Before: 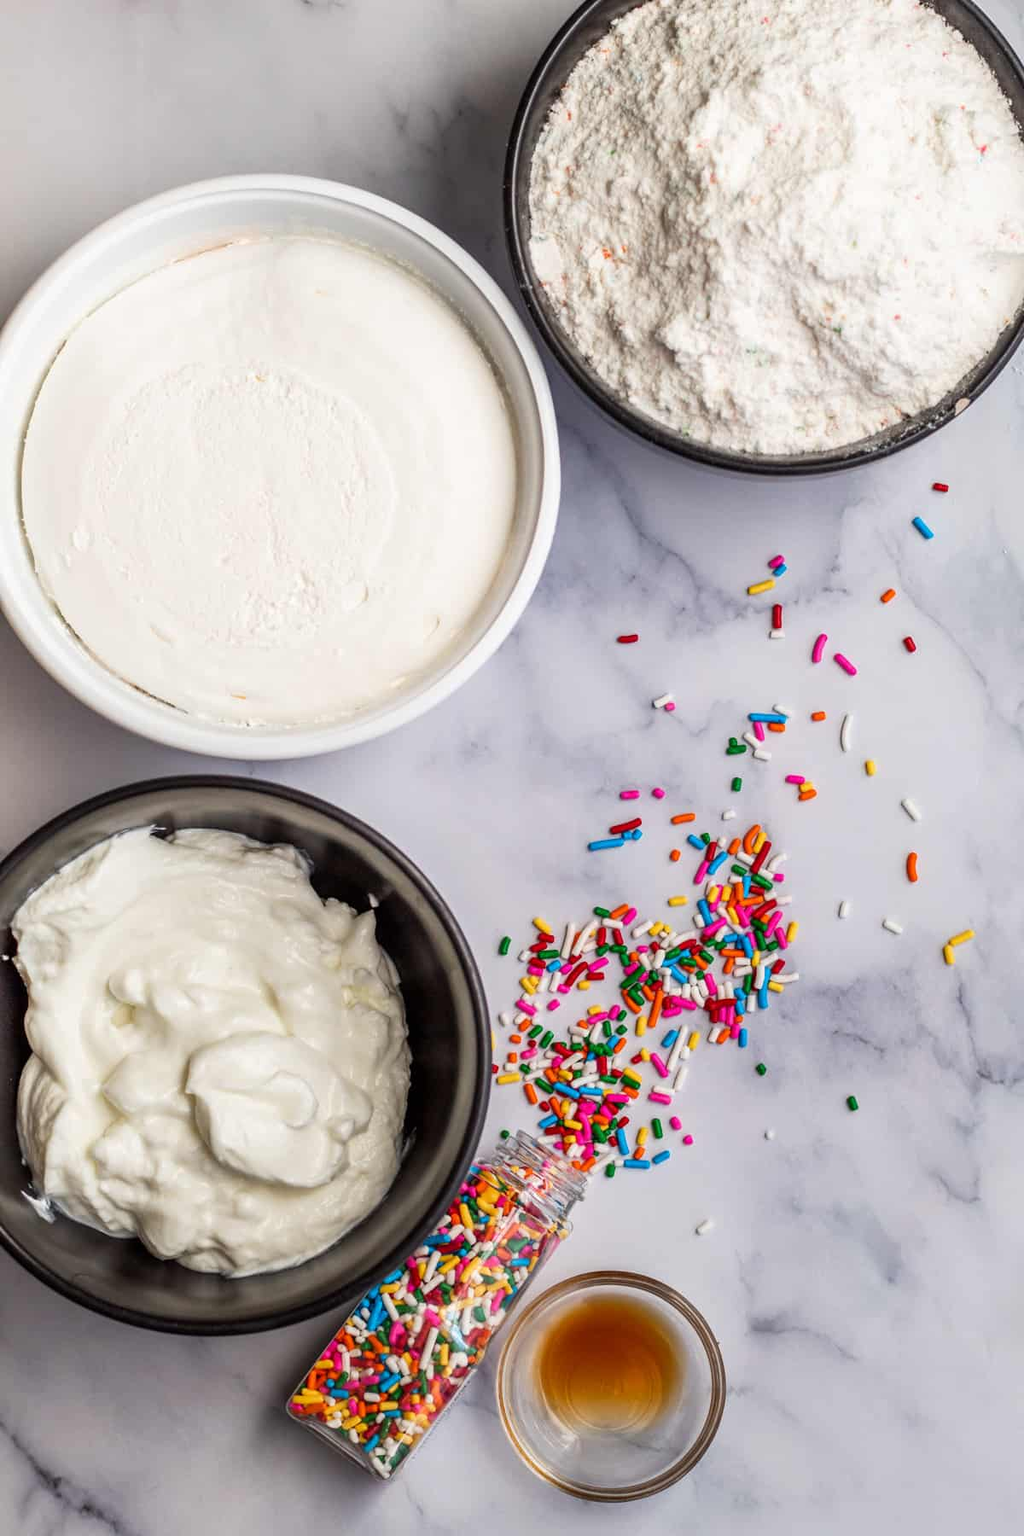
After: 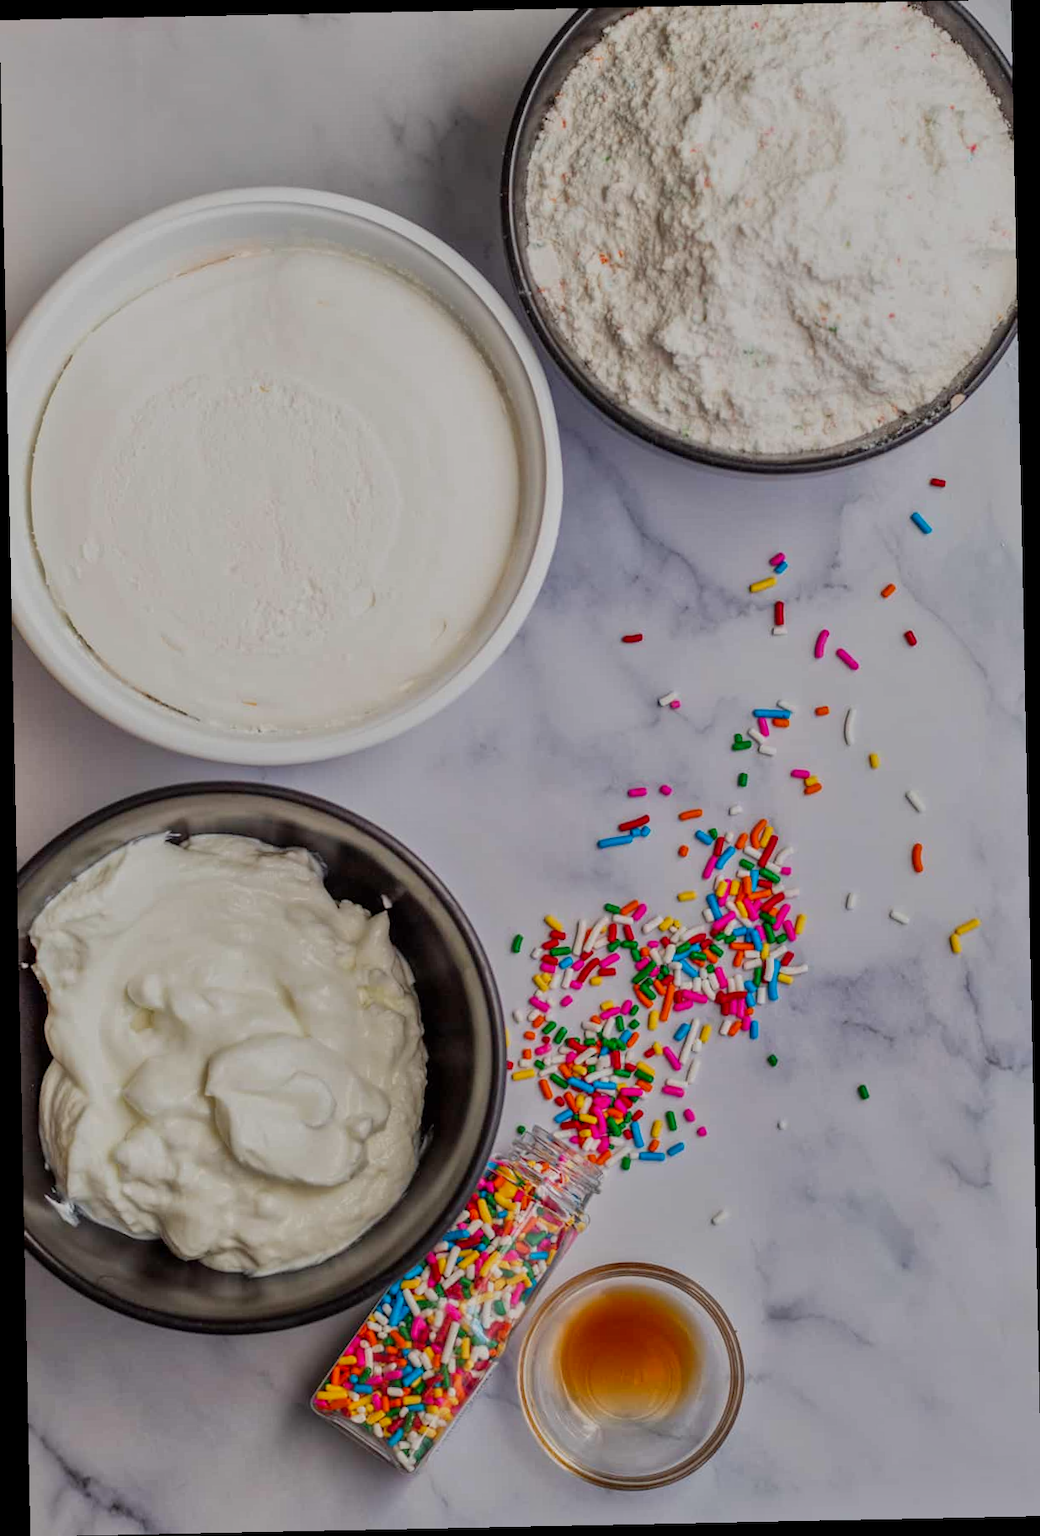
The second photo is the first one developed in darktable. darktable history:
contrast brightness saturation: saturation 0.13
rotate and perspective: rotation -1.17°, automatic cropping off
tone equalizer: -8 EV -0.002 EV, -7 EV 0.005 EV, -6 EV -0.008 EV, -5 EV 0.007 EV, -4 EV -0.042 EV, -3 EV -0.233 EV, -2 EV -0.662 EV, -1 EV -0.983 EV, +0 EV -0.969 EV, smoothing diameter 2%, edges refinement/feathering 20, mask exposure compensation -1.57 EV, filter diffusion 5
